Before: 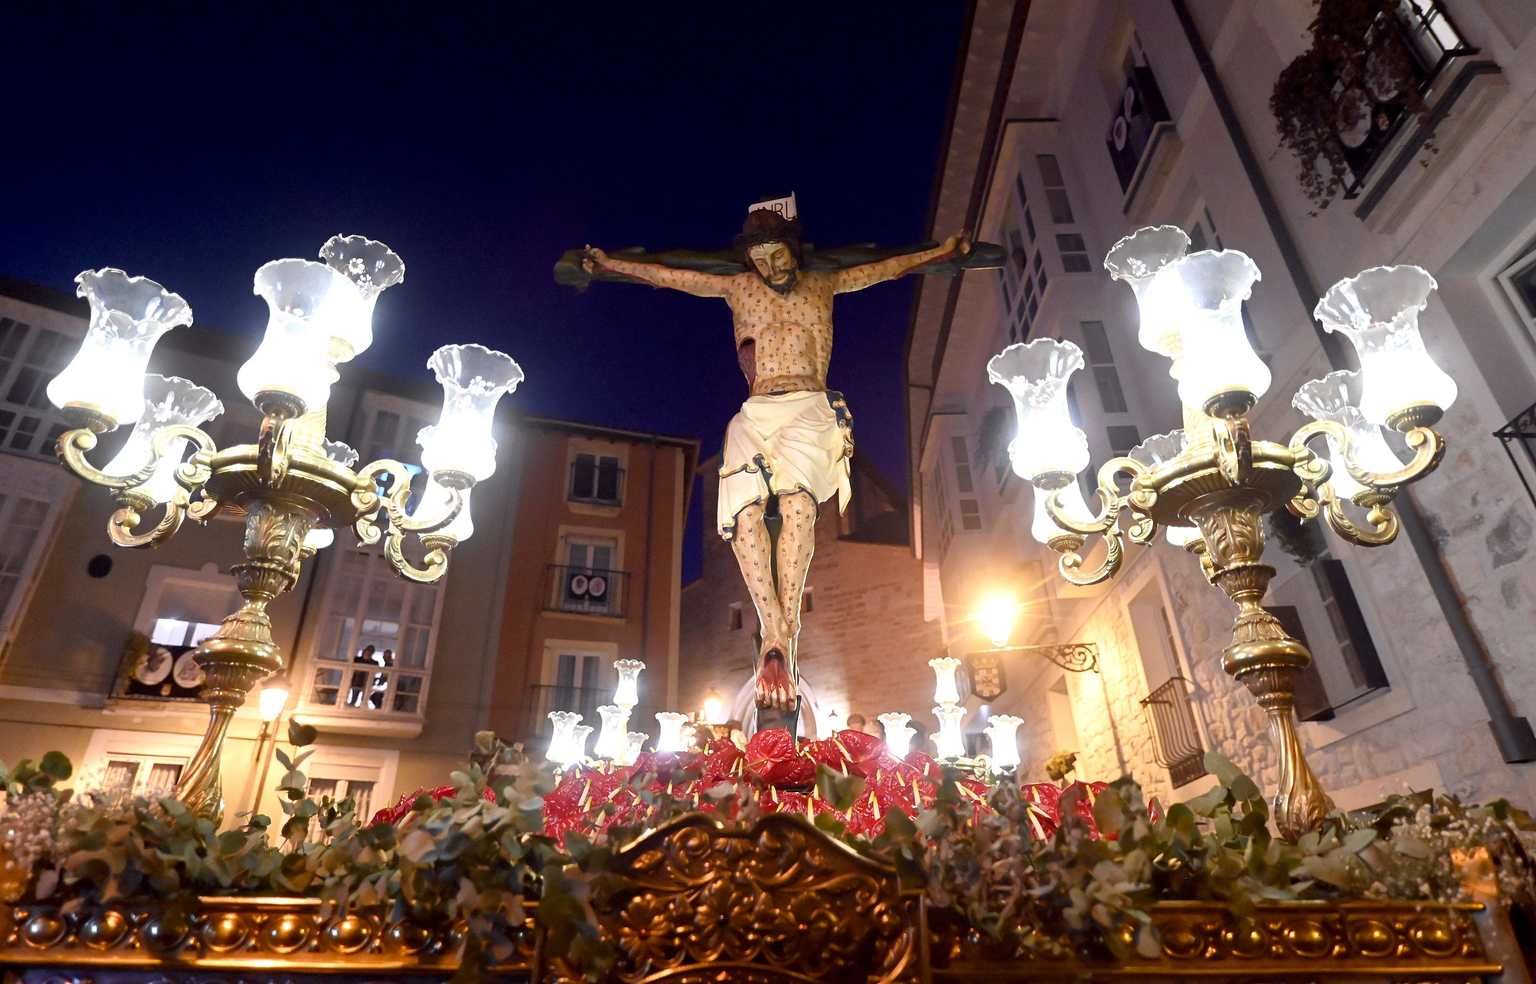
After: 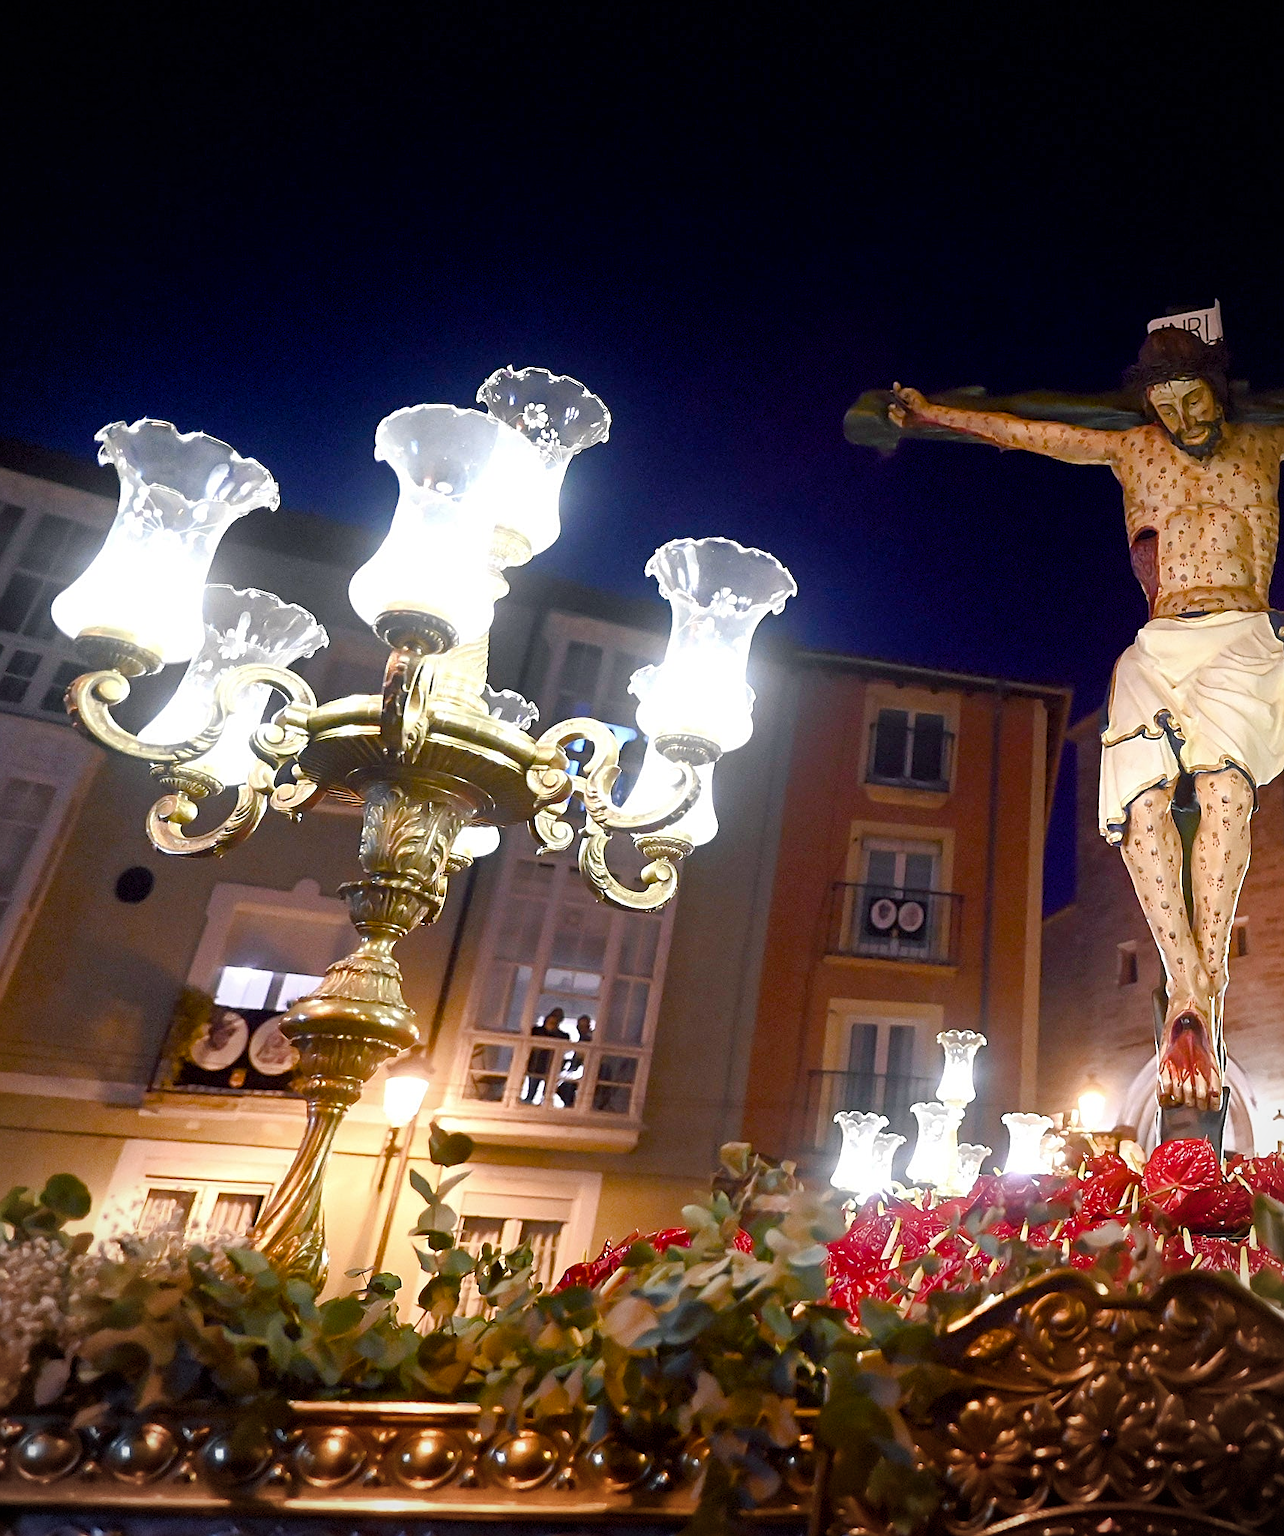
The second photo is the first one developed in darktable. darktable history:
vignetting: unbound false
crop: left 0.923%, right 45.539%, bottom 0.09%
sharpen: on, module defaults
color balance rgb: shadows lift › chroma 2.008%, shadows lift › hue 214.22°, perceptual saturation grading › global saturation 0.626%, perceptual saturation grading › highlights -17.14%, perceptual saturation grading › mid-tones 33.473%, perceptual saturation grading › shadows 50.341%
